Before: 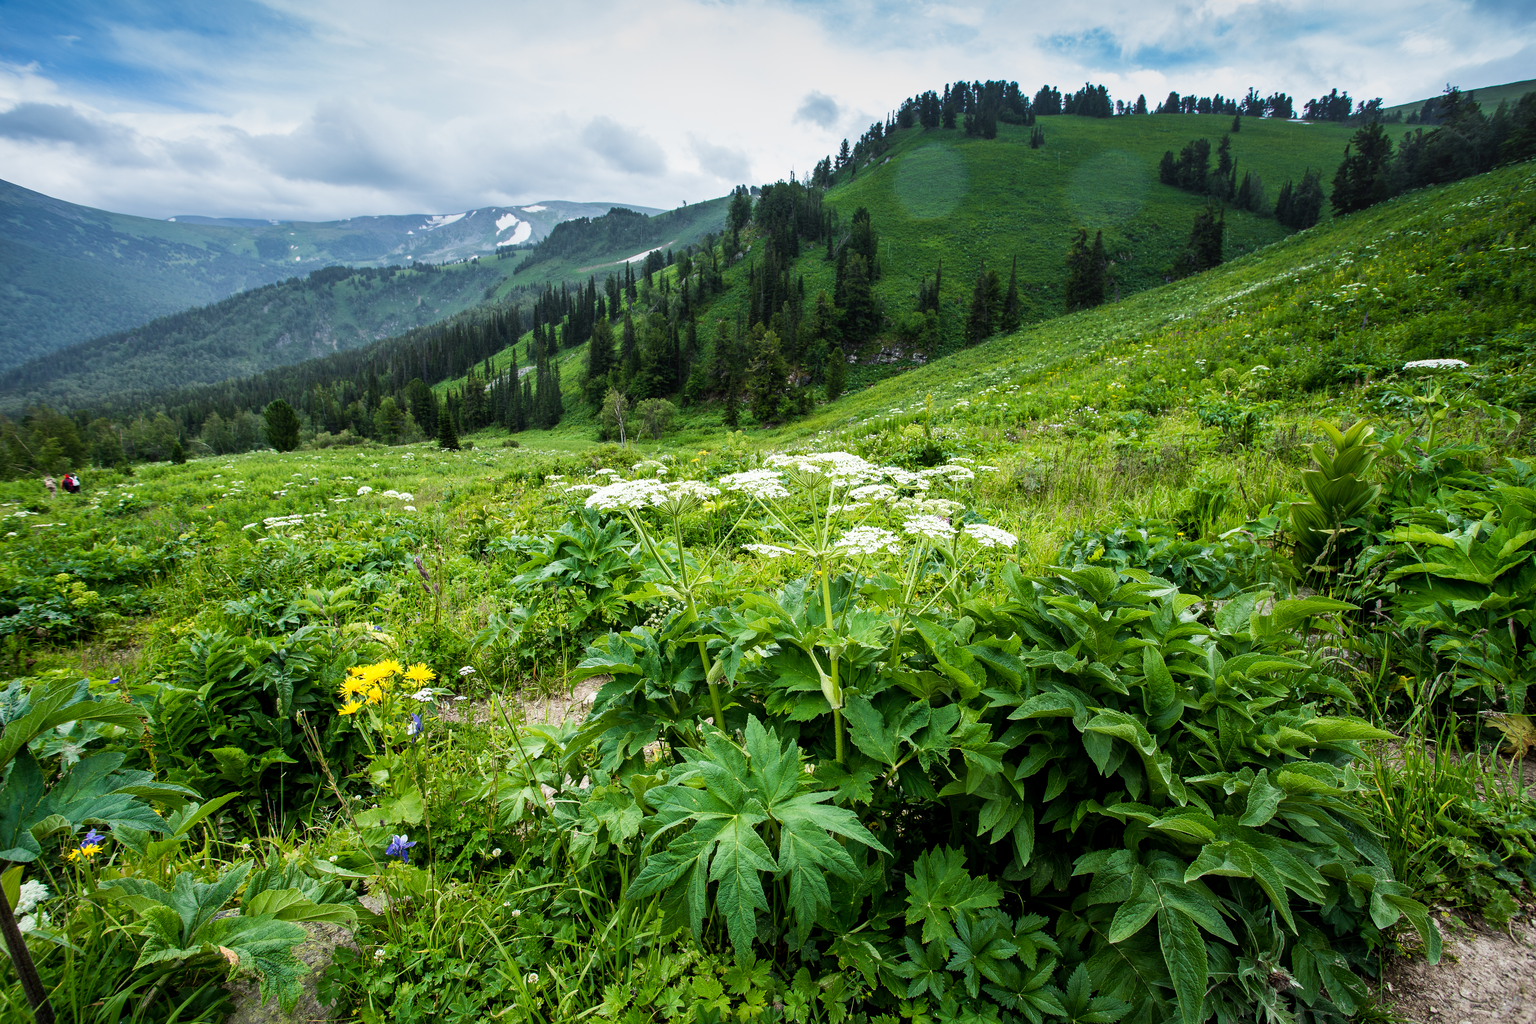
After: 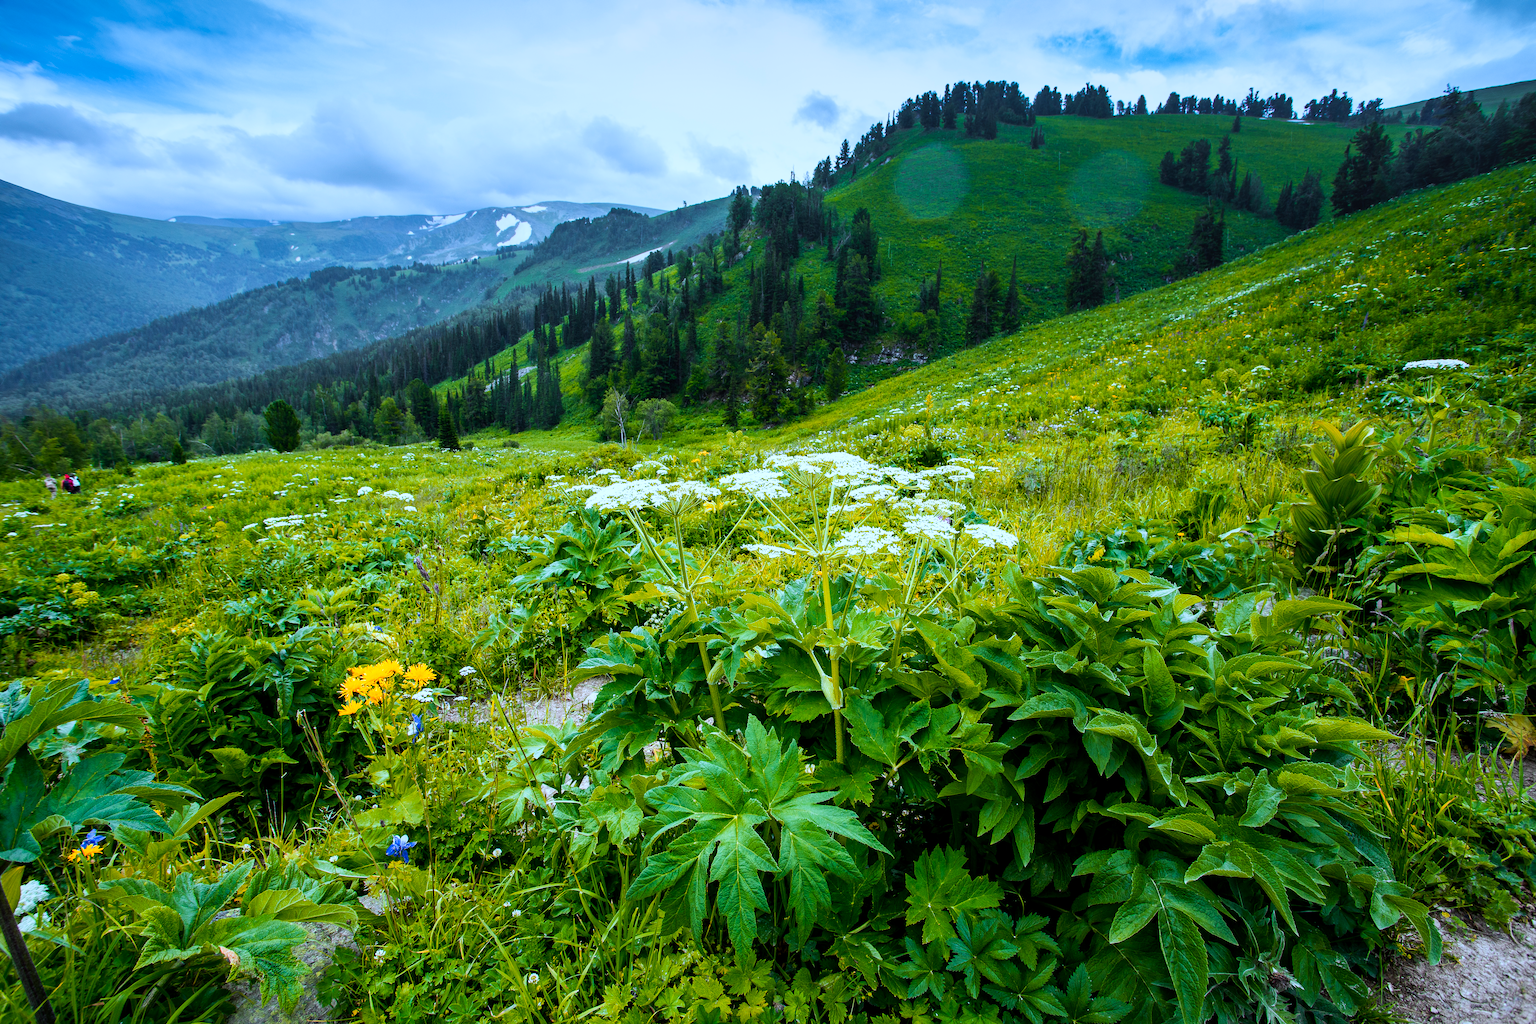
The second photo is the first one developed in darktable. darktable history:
color calibration: illuminant custom, x 0.39, y 0.392, temperature 3856.94 K
color zones: curves: ch1 [(0.24, 0.629) (0.75, 0.5)]; ch2 [(0.255, 0.454) (0.745, 0.491)], mix 102.12%
